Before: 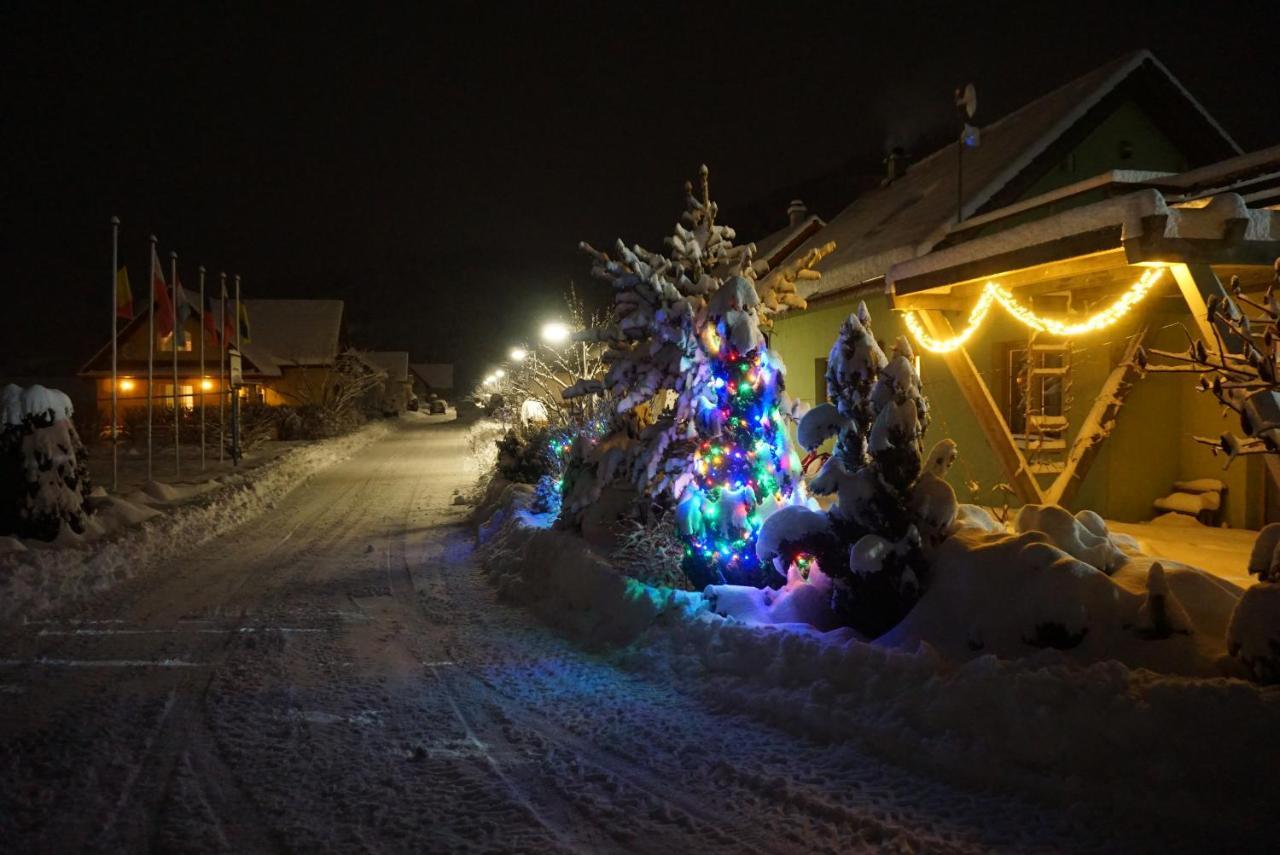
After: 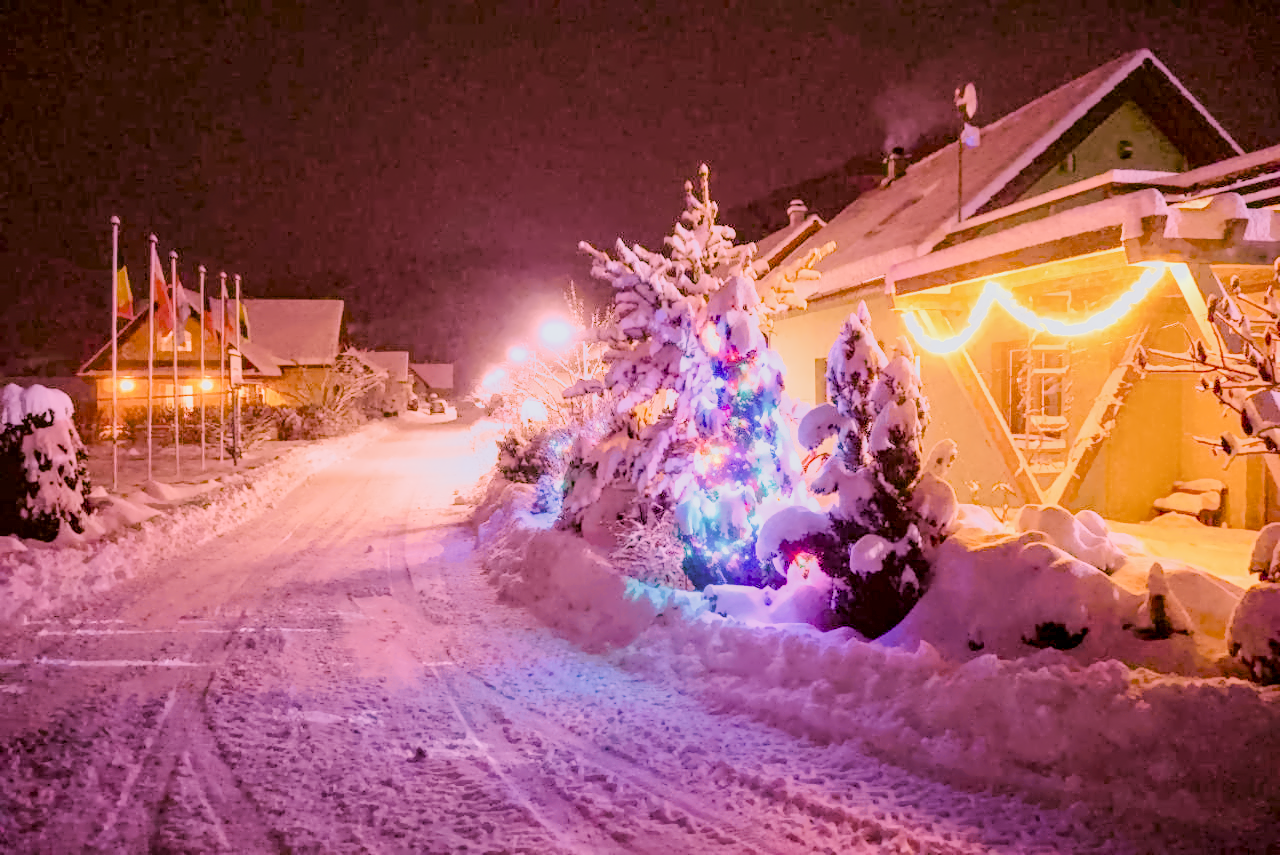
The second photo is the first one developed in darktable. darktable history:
local contrast: on, module defaults
denoise (profiled): preserve shadows 1.52, scattering 0.002, a [-1, 0, 0], compensate highlight preservation false
filmic rgb: black relative exposure -6.98 EV, white relative exposure 5.63 EV, hardness 2.86
haze removal: compatibility mode true, adaptive false
highlight reconstruction: on, module defaults
lens correction: scale 1, crop 1, focal 35, aperture 10, distance 0.775, camera "Canon EOS RP", lens "Canon RF 35mm F1.8 MACRO IS STM"
white balance: red 2.229, blue 1.46
tone equalizer "contrast tone curve: strong": -8 EV -1.08 EV, -7 EV -1.01 EV, -6 EV -0.867 EV, -5 EV -0.578 EV, -3 EV 0.578 EV, -2 EV 0.867 EV, -1 EV 1.01 EV, +0 EV 1.08 EV, edges refinement/feathering 500, mask exposure compensation -1.57 EV, preserve details no
color balance rgb "basic colorfulness: vibrant colors": perceptual saturation grading › global saturation 20%, perceptual saturation grading › highlights -25%, perceptual saturation grading › shadows 50%
color correction: highlights a* -1.43, highlights b* 10.12, shadows a* 0.395, shadows b* 19.35
velvia: on, module defaults
color calibration: illuminant as shot in camera, x 0.379, y 0.396, temperature 4138.76 K
color look up table: target a [13.56, 18.13, -4.88, -18.23, 8.84, -33.4, 41.41, 10.41, 48.24, 22.98, -23.71, 22.1, 14.18, -46.08, 53.38, 4.545, 49.99, -28.63, -0.43, -0.64, -0.73, -0.15, -0.42, -0.08, 0 ×25], target b [14.06, 17.81, -21.93, 30.49, -25.4, -0.2, 65.55, -45.96, 16.25, -21.59, 57.26, 77.48, -50.3, 37.7, 28.19, 89.81, -14.57, -28.64, 1.19, -0.34, -0.5, -0.27, -1.23, -0.97, 0 ×25], num patches 24
